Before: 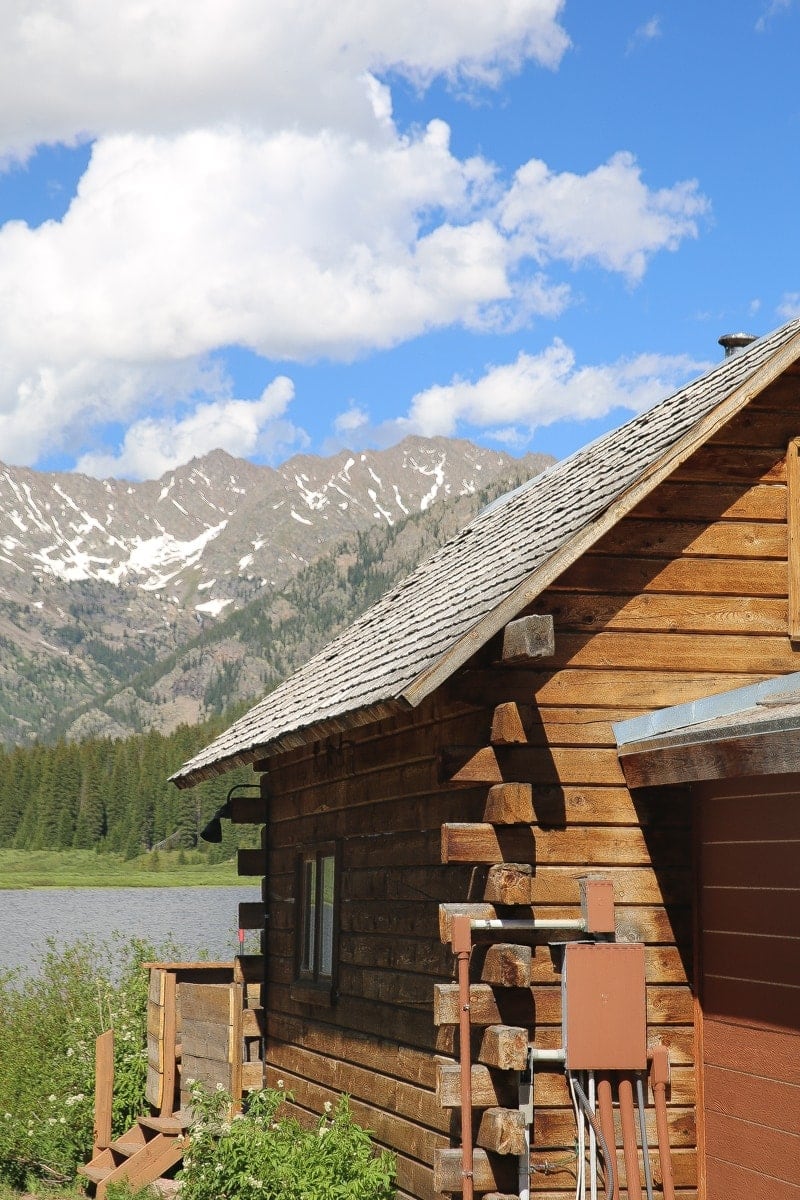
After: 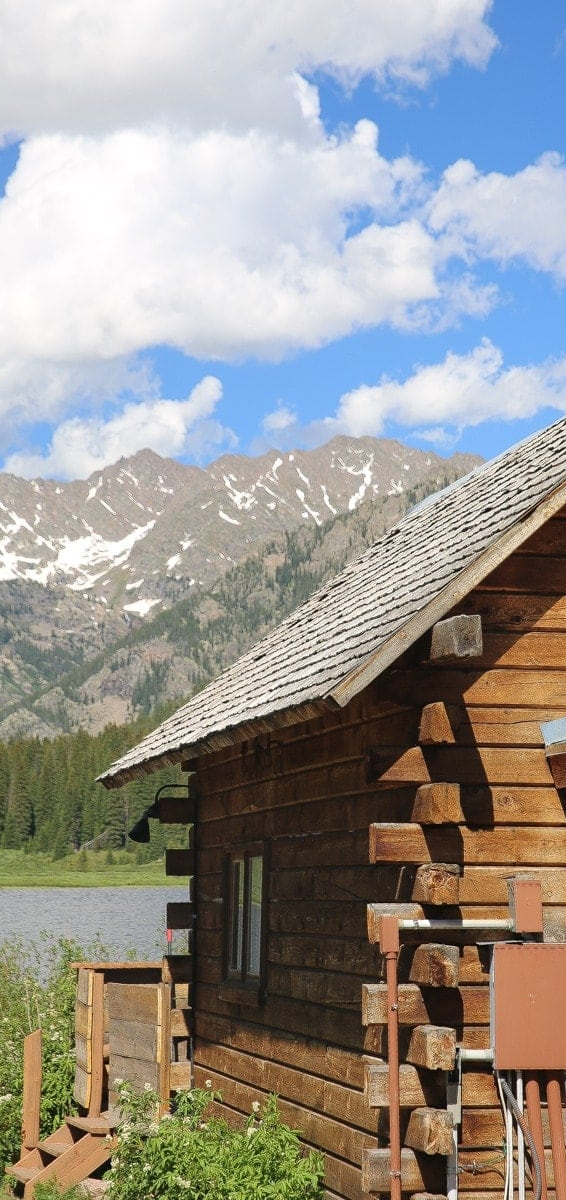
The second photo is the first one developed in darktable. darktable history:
crop and rotate: left 9.061%, right 20.142%
white balance: emerald 1
